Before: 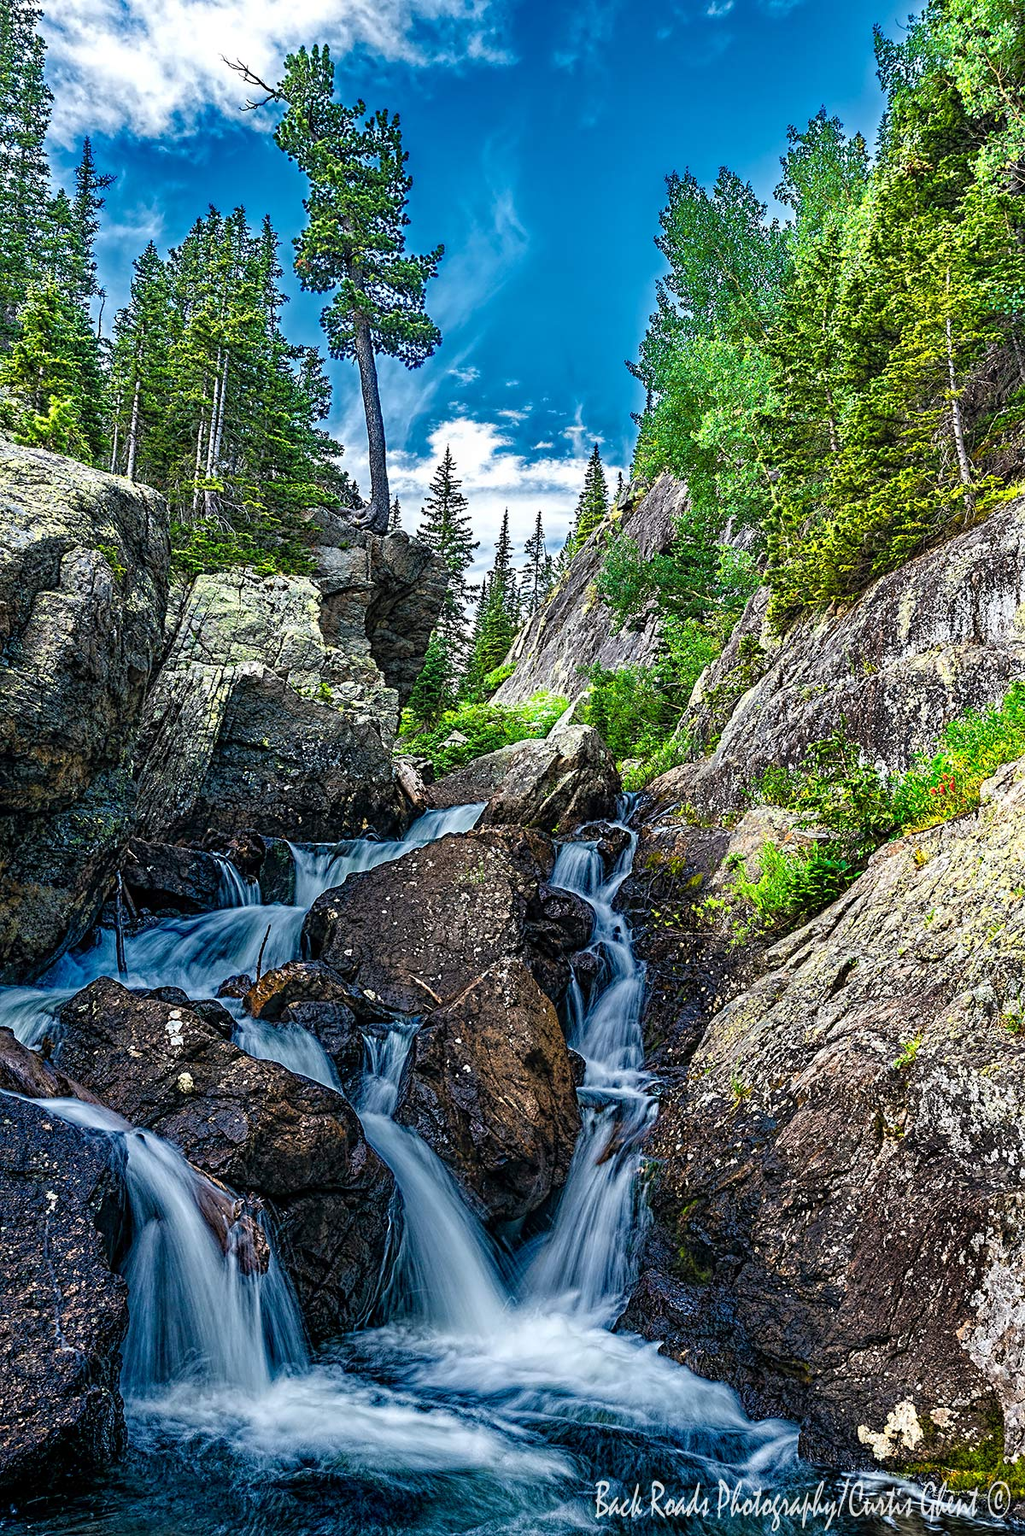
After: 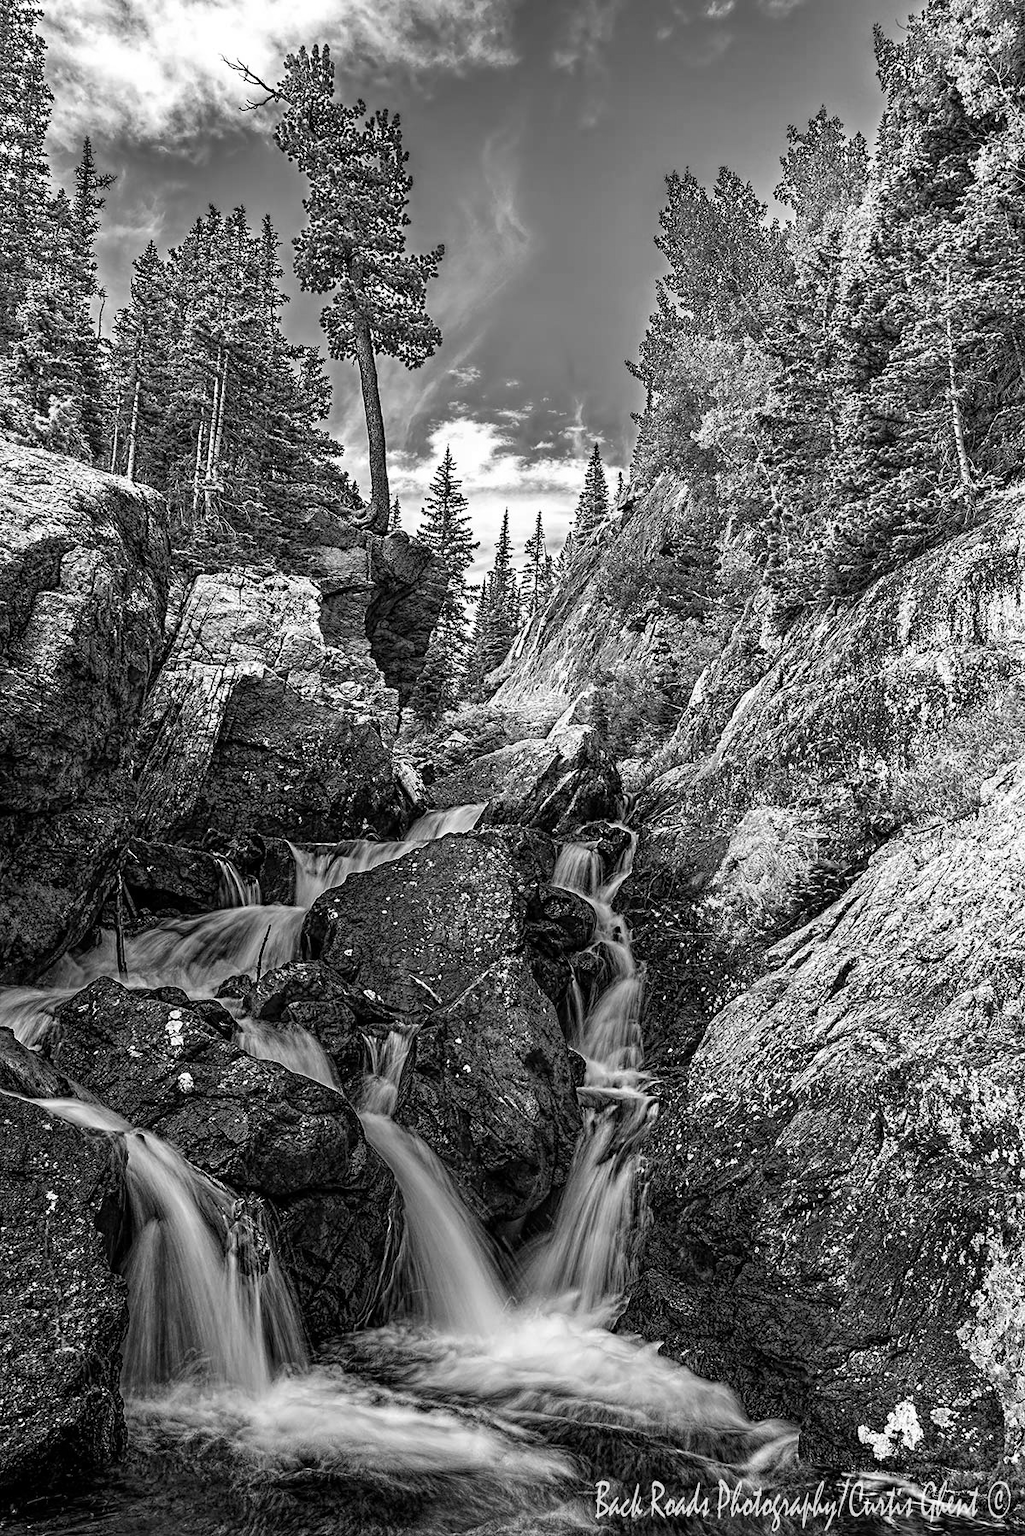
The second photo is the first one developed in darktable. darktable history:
rgb curve: curves: ch2 [(0, 0) (0.567, 0.512) (1, 1)], mode RGB, independent channels
monochrome: on, module defaults
